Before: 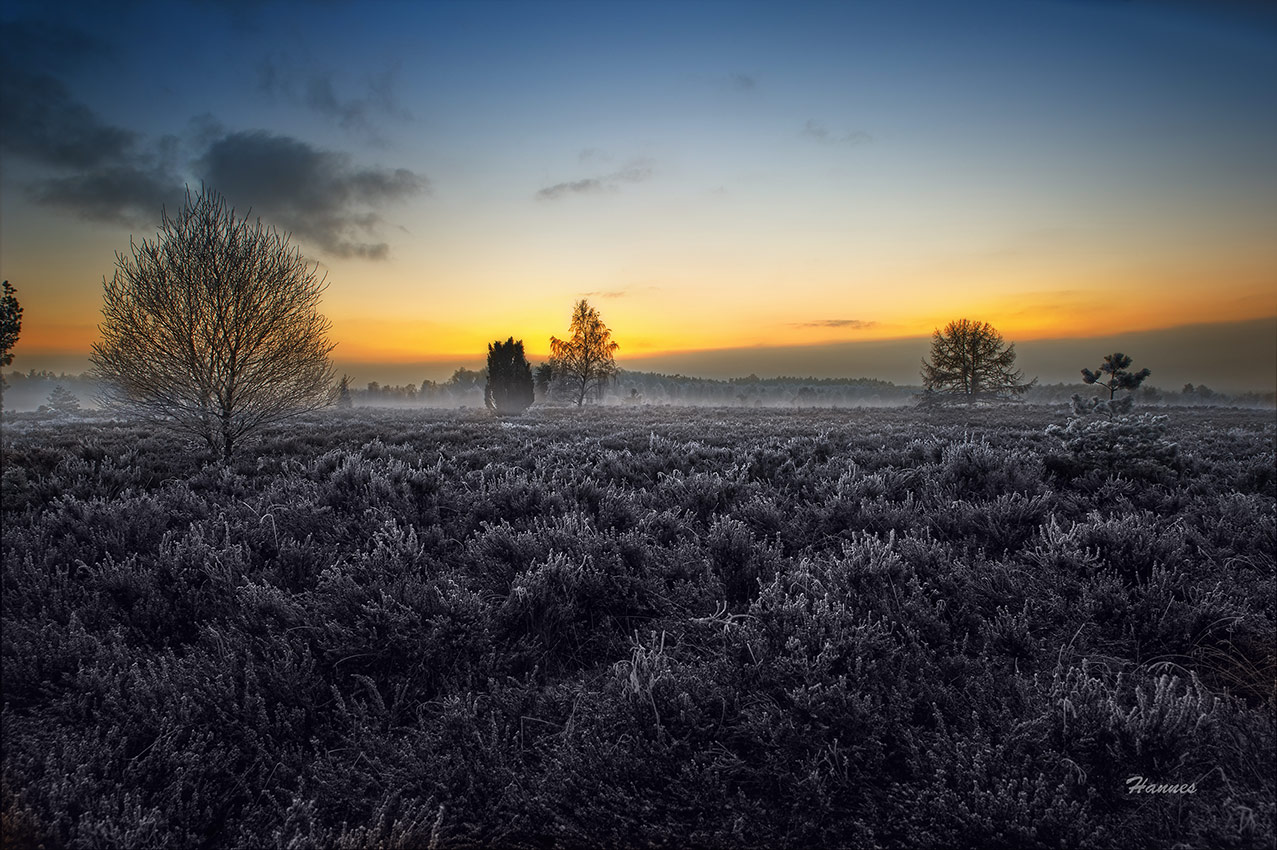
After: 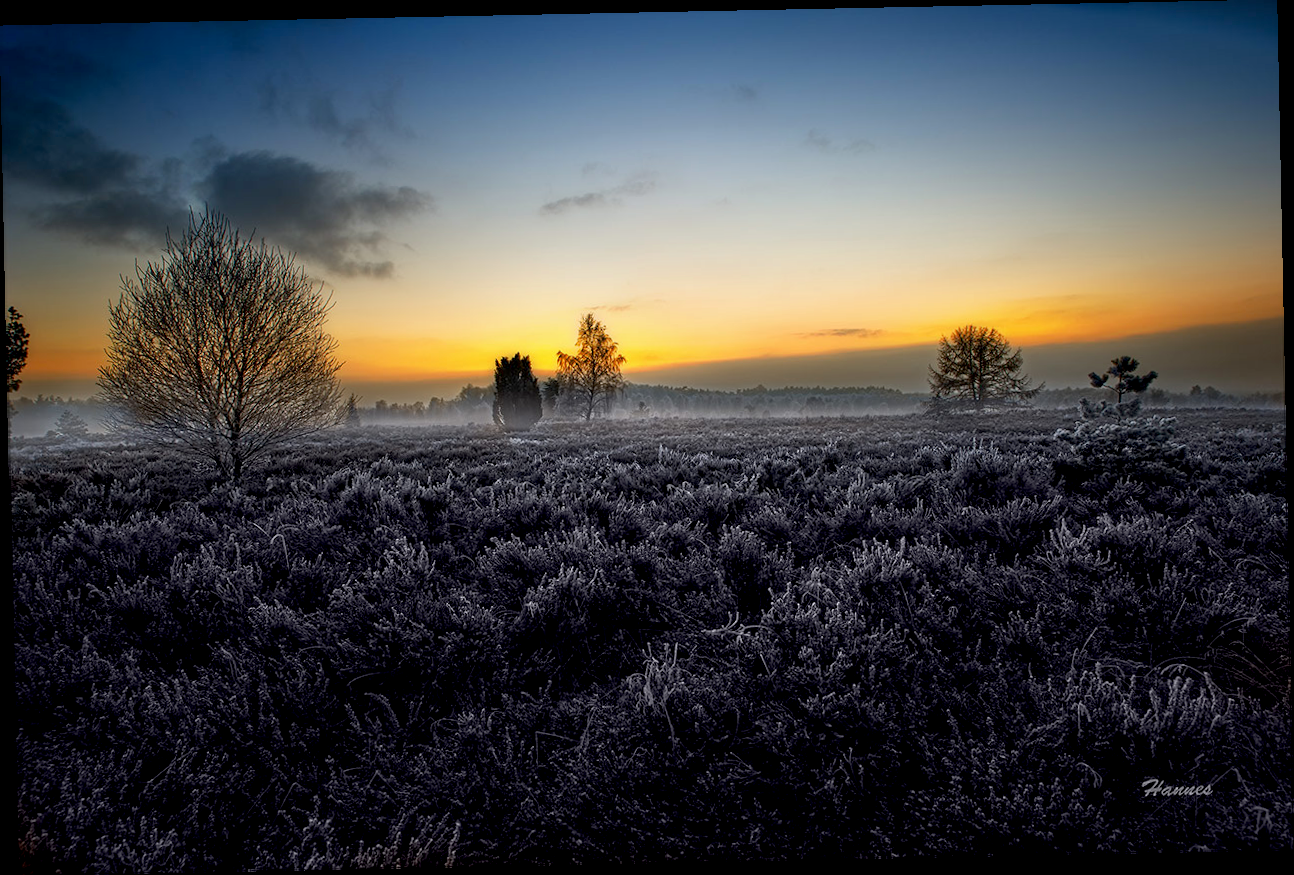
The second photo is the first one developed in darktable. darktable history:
rotate and perspective: rotation -1.17°, automatic cropping off
exposure: black level correction 0.012, compensate highlight preservation false
